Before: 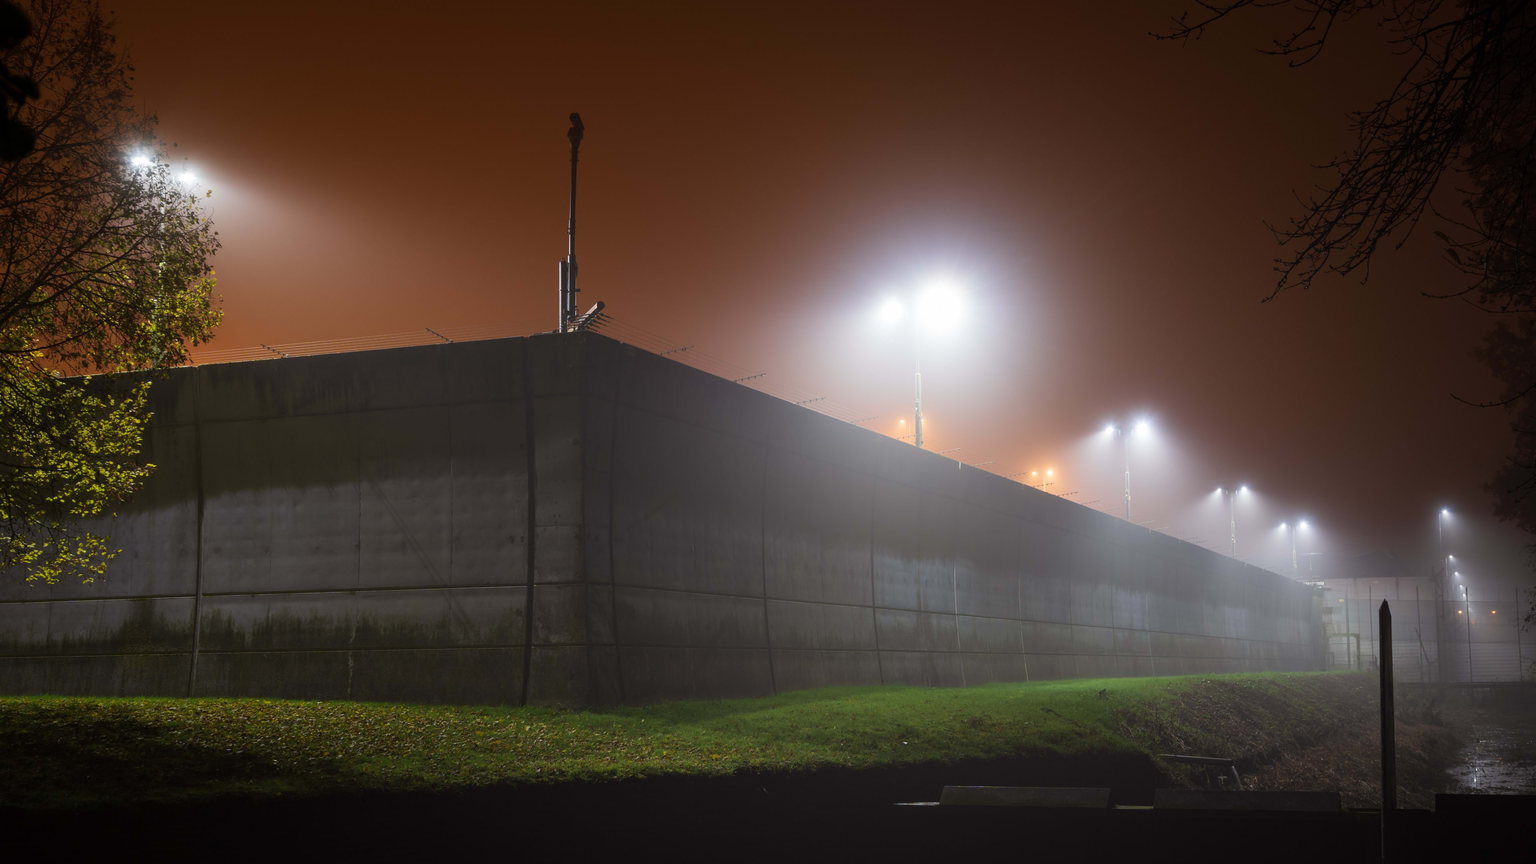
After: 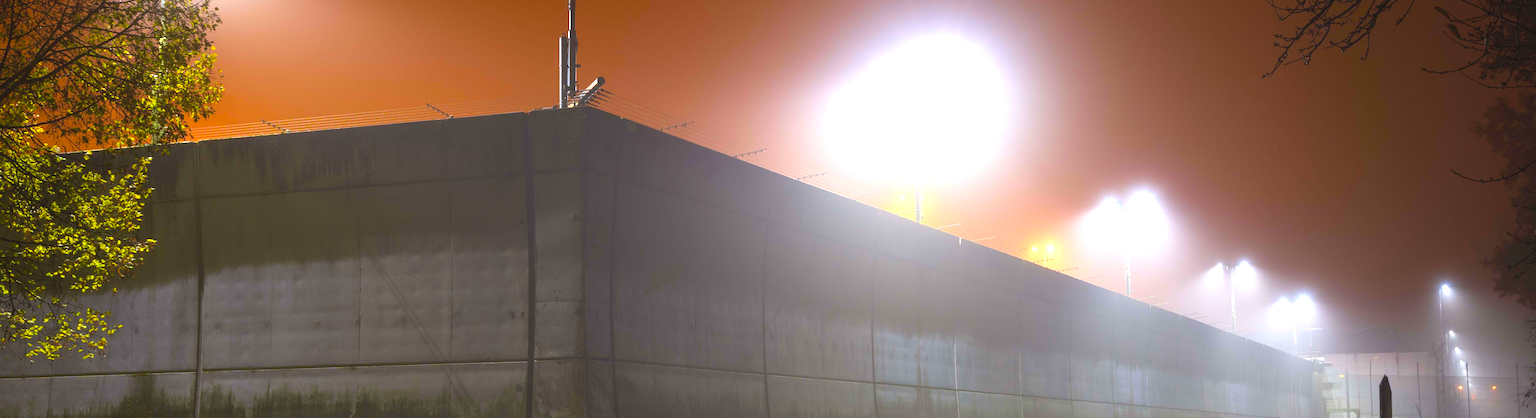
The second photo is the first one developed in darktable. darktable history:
exposure: exposure 1.25 EV, compensate exposure bias true, compensate highlight preservation false
contrast brightness saturation: contrast -0.11
crop and rotate: top 26.056%, bottom 25.543%
color balance rgb: perceptual saturation grading › global saturation 25%, global vibrance 20%
